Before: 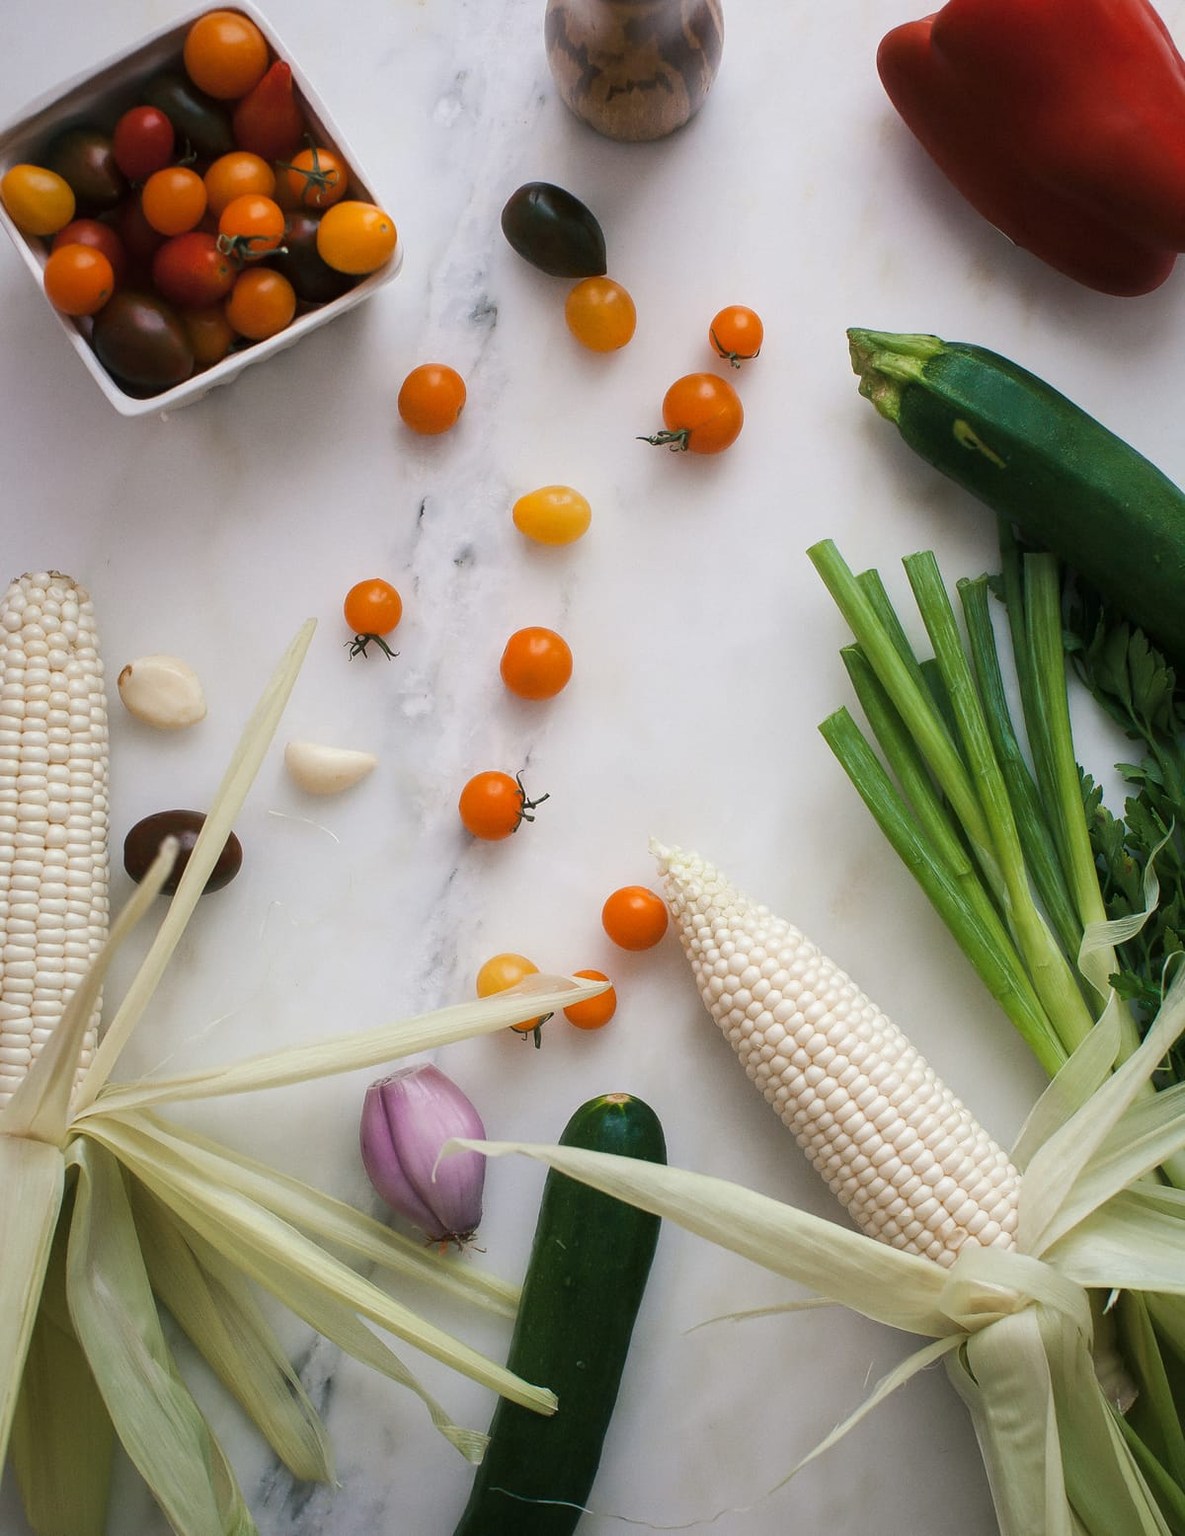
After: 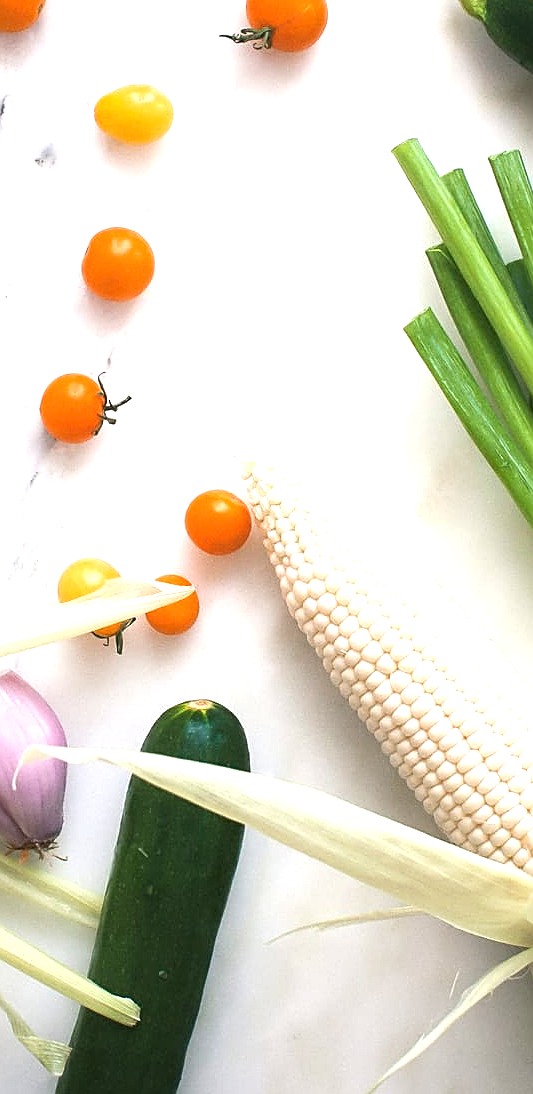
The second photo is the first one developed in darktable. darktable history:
exposure: black level correction 0, exposure 1.1 EV, compensate highlight preservation false
crop: left 35.432%, top 26.233%, right 20.145%, bottom 3.432%
sharpen: on, module defaults
